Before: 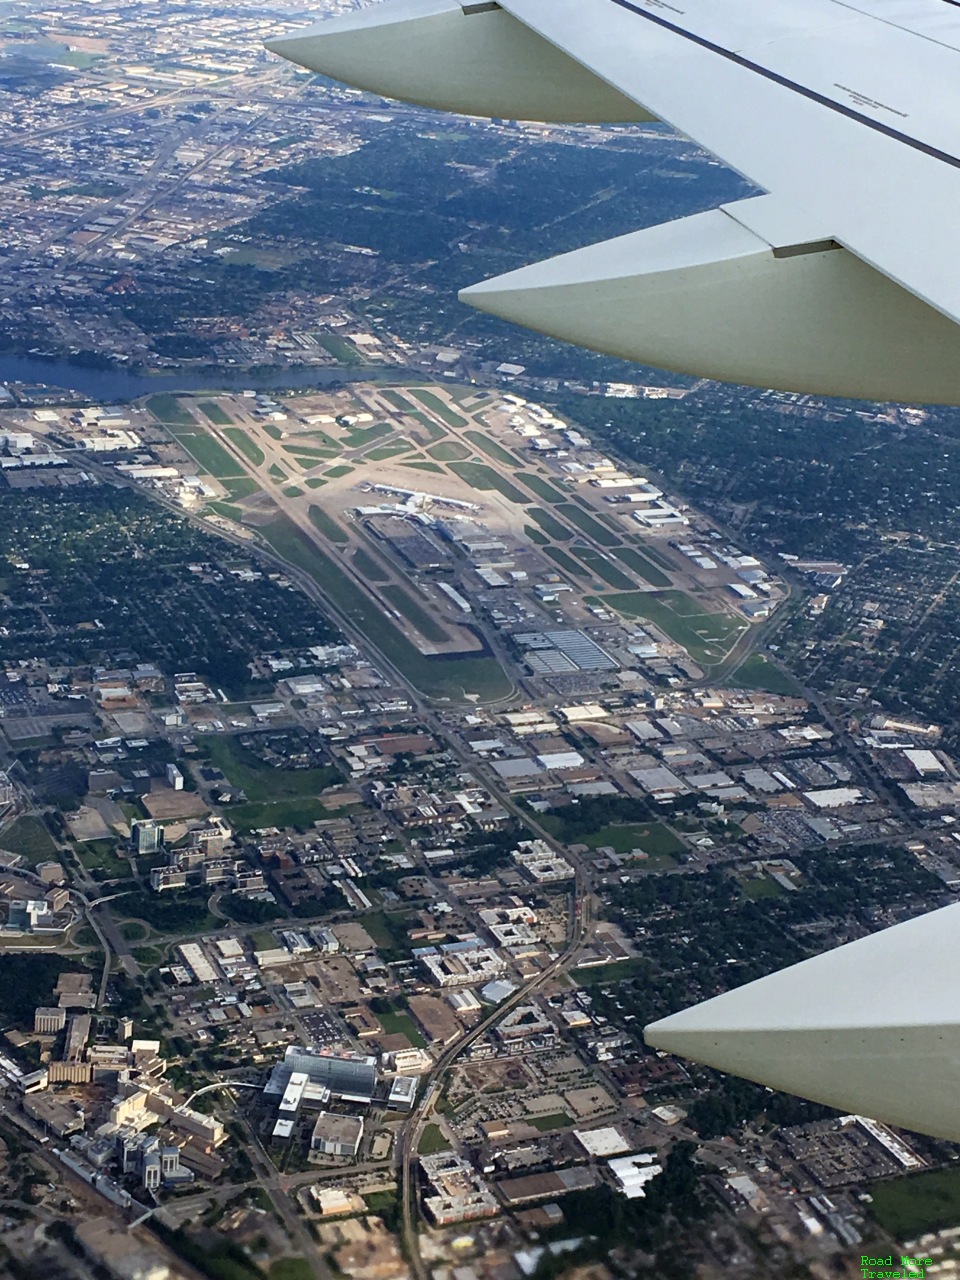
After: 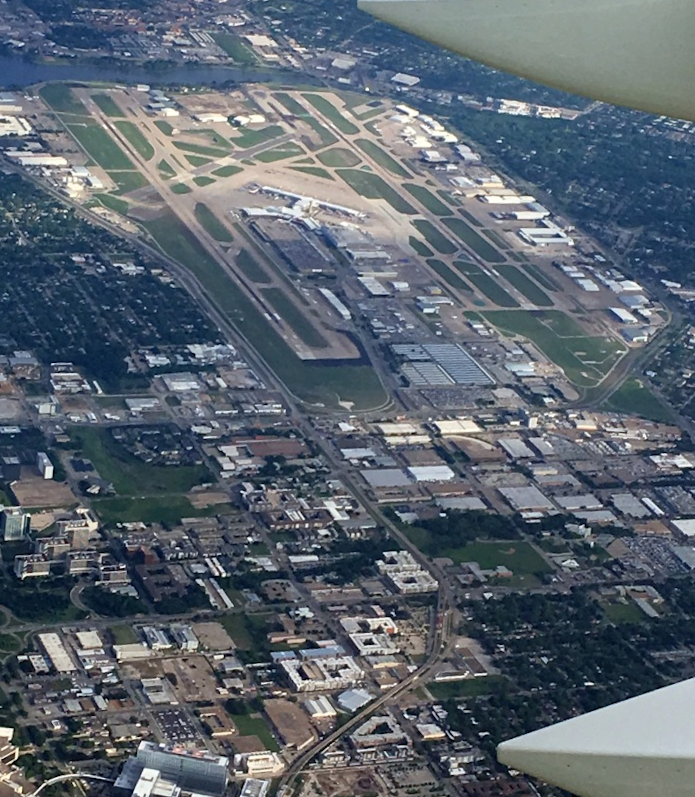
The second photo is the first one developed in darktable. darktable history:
crop and rotate: angle -3.55°, left 9.757%, top 20.636%, right 11.916%, bottom 12.011%
